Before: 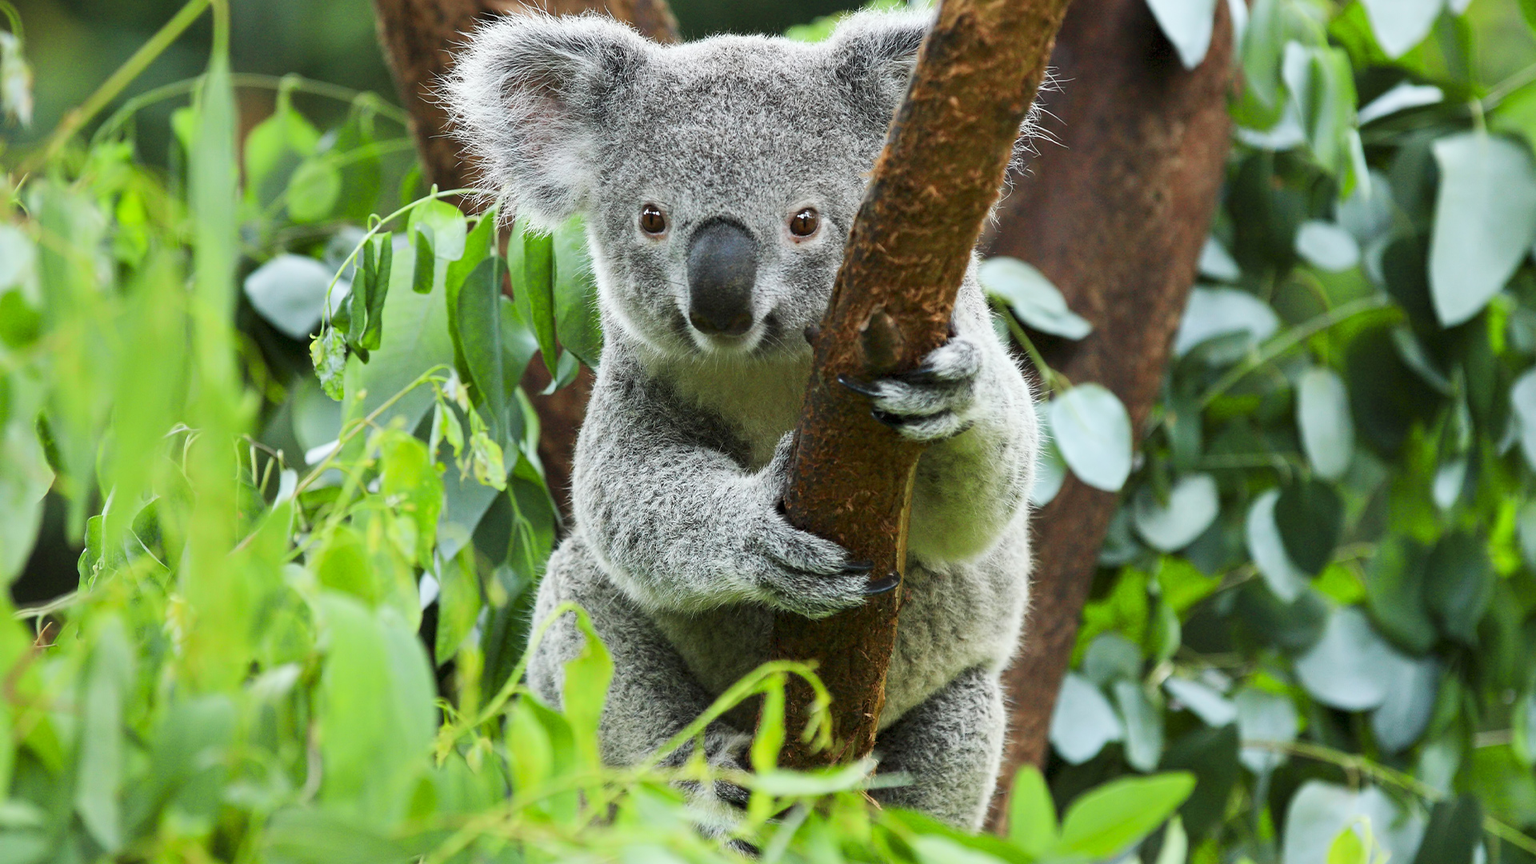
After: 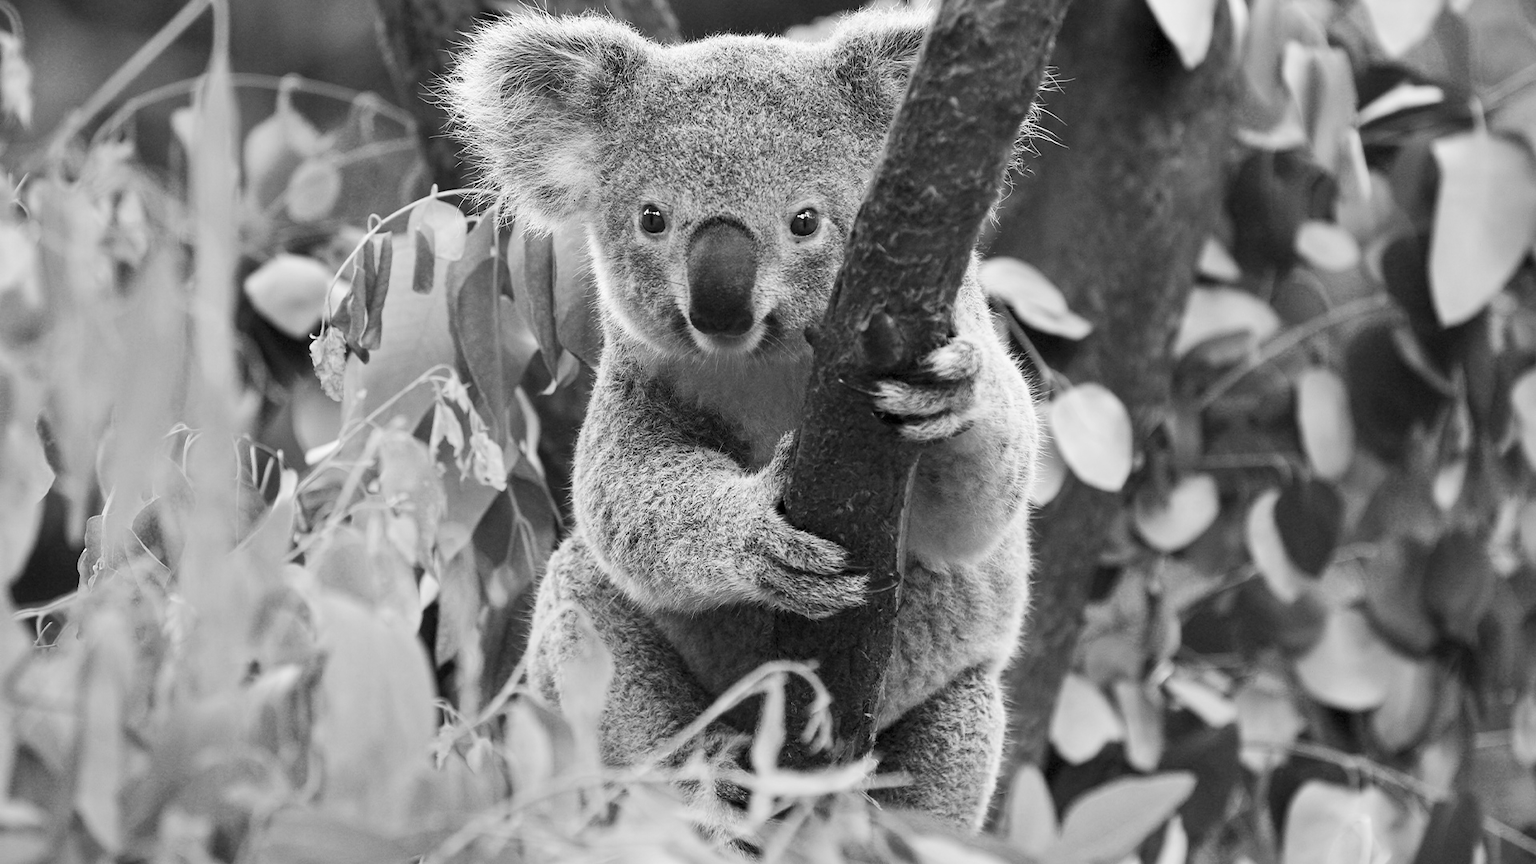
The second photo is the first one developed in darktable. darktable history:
monochrome: on, module defaults
shadows and highlights: shadows 20.91, highlights -35.45, soften with gaussian
color zones: curves: ch1 [(0.263, 0.53) (0.376, 0.287) (0.487, 0.512) (0.748, 0.547) (1, 0.513)]; ch2 [(0.262, 0.45) (0.751, 0.477)], mix 31.98%
